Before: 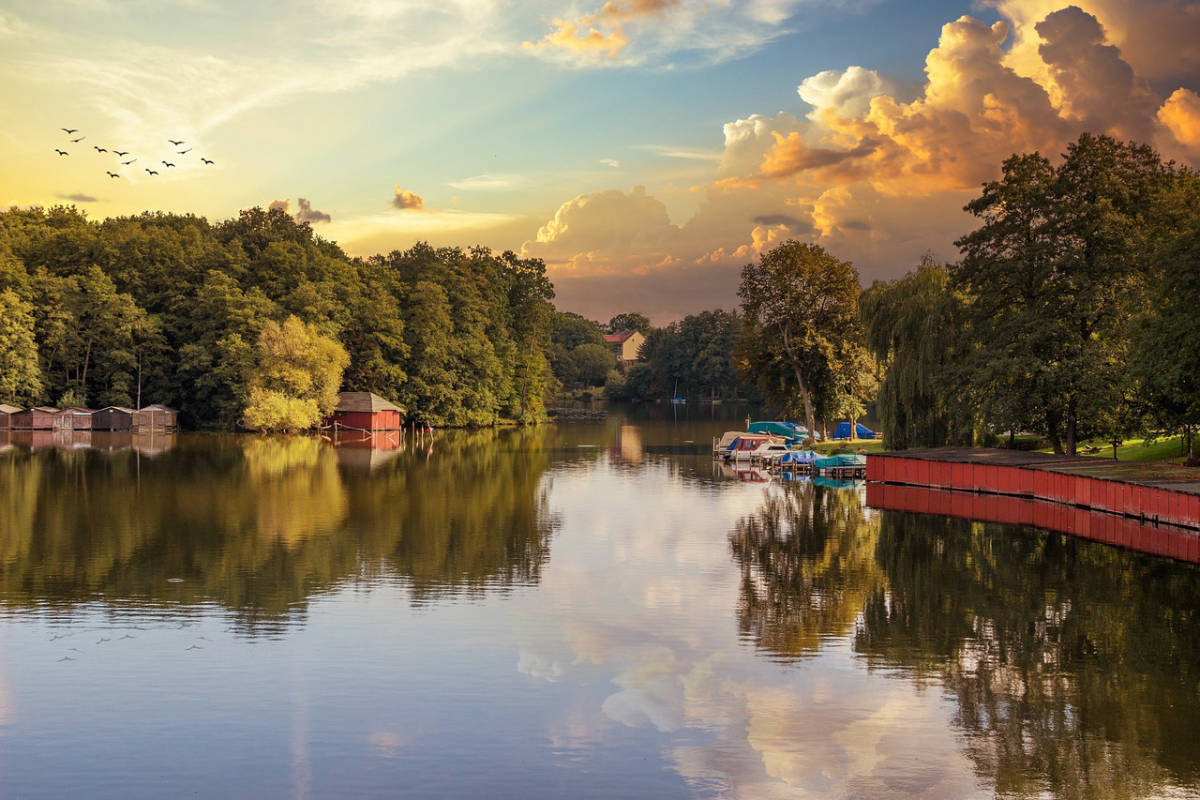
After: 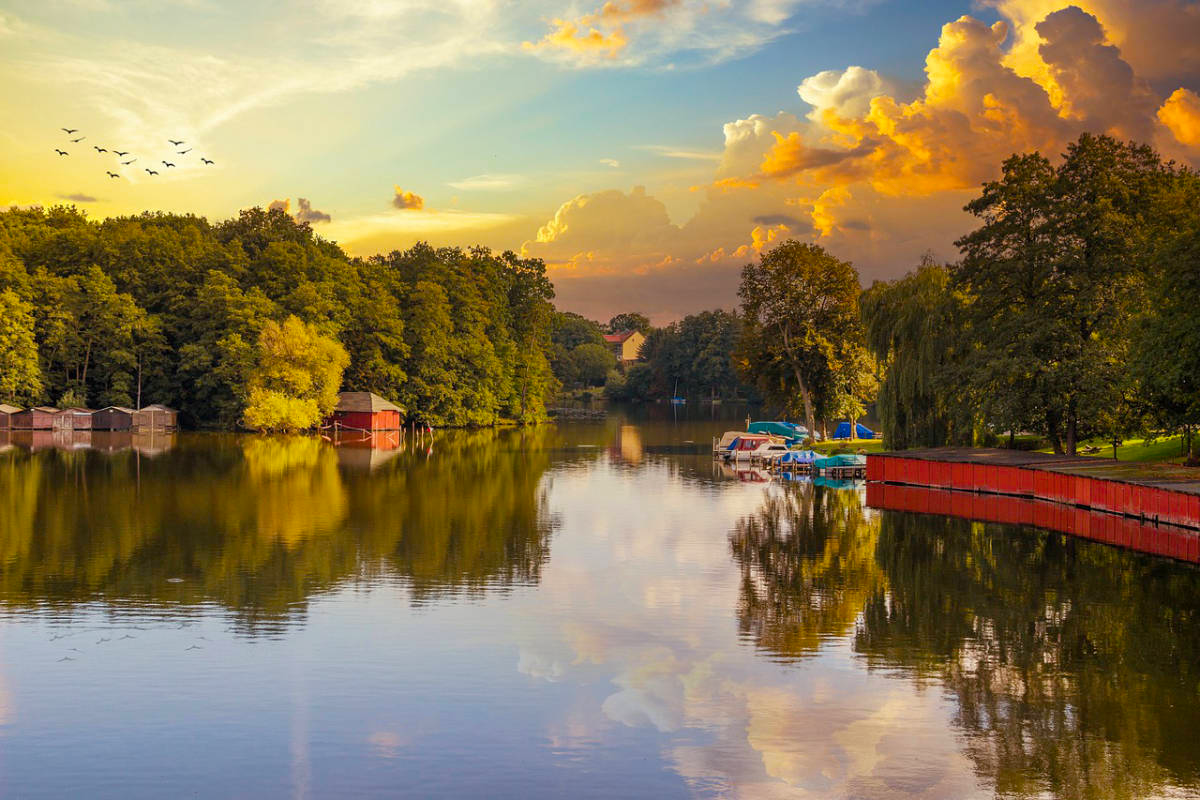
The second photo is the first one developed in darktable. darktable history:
color balance rgb: shadows lift › hue 87.59°, power › luminance 3.418%, power › hue 230.56°, perceptual saturation grading › global saturation 30.23%
tone equalizer: edges refinement/feathering 500, mask exposure compensation -1.57 EV, preserve details no
